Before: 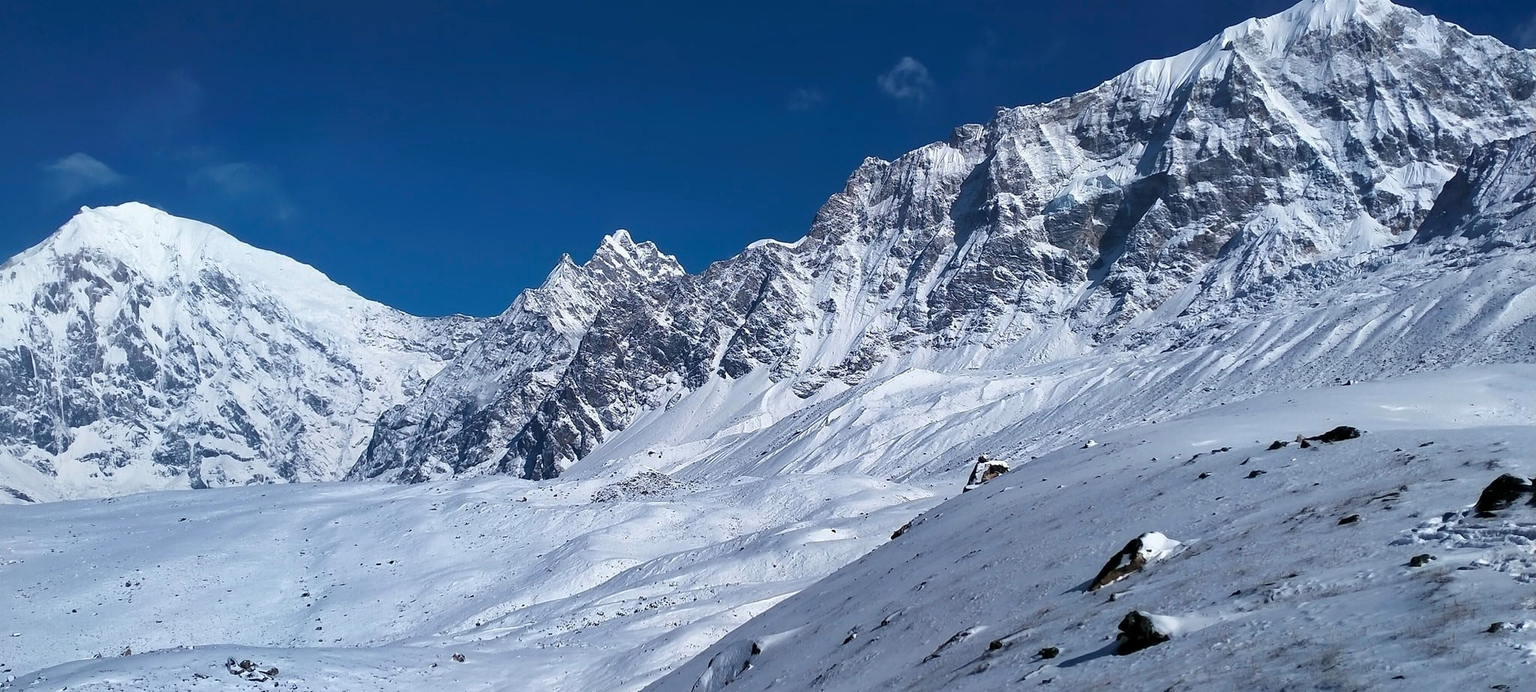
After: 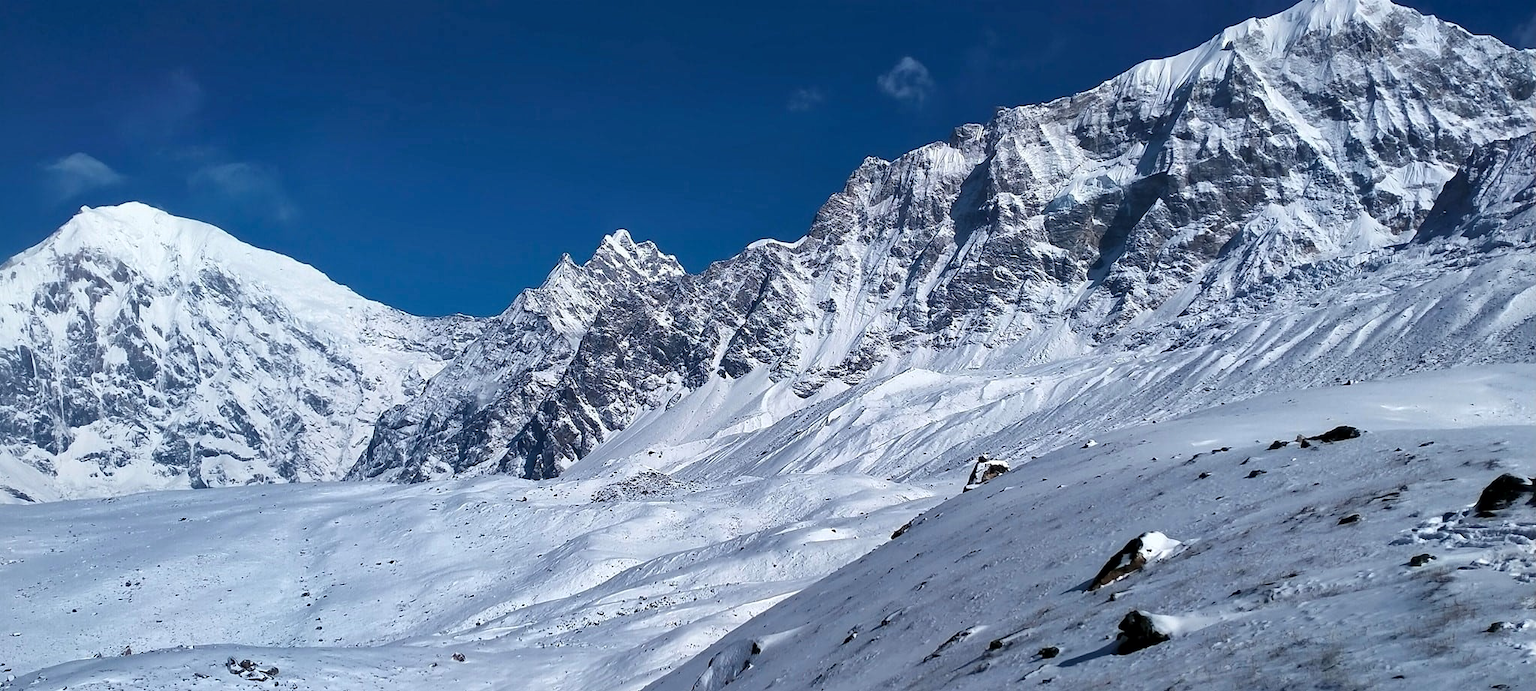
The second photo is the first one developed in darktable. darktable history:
local contrast: mode bilateral grid, contrast 19, coarseness 51, detail 129%, midtone range 0.2
